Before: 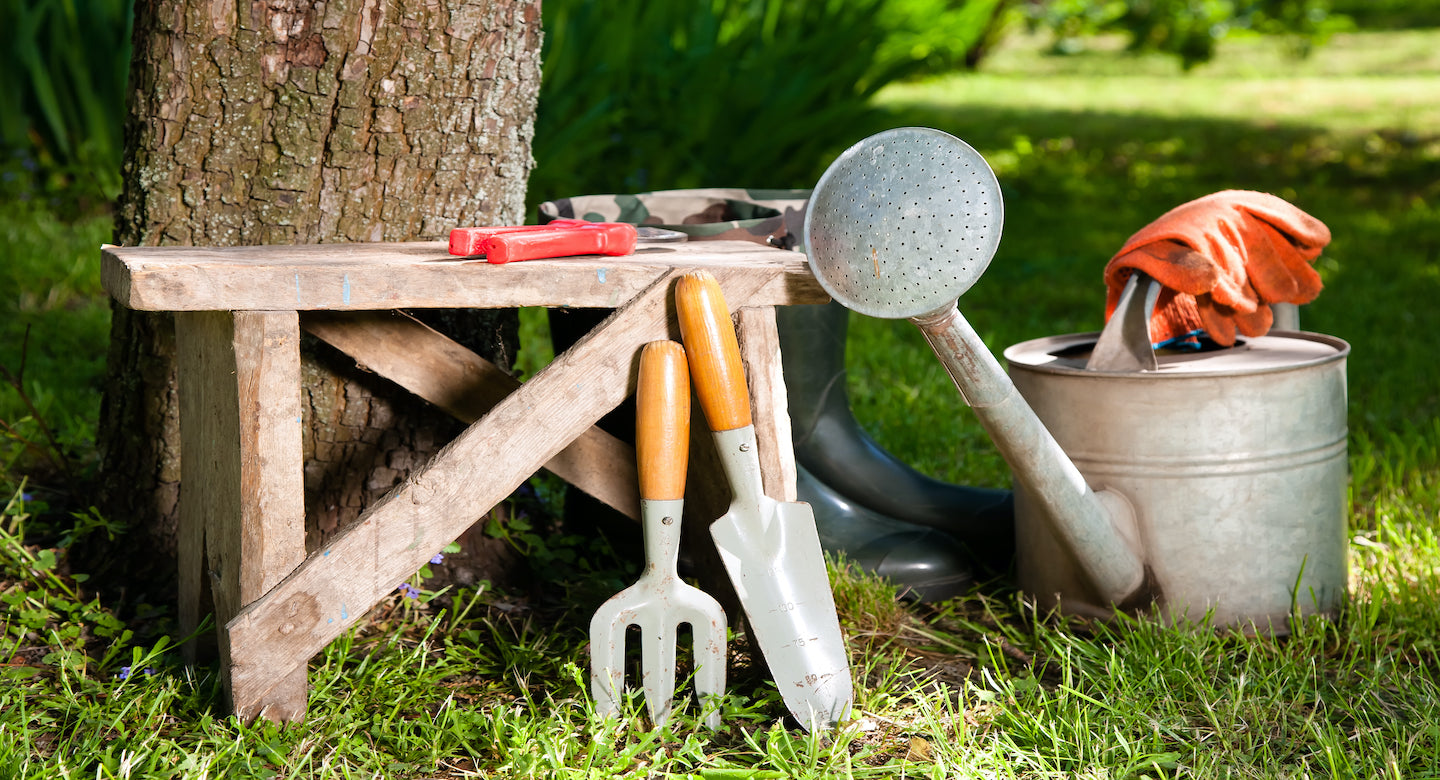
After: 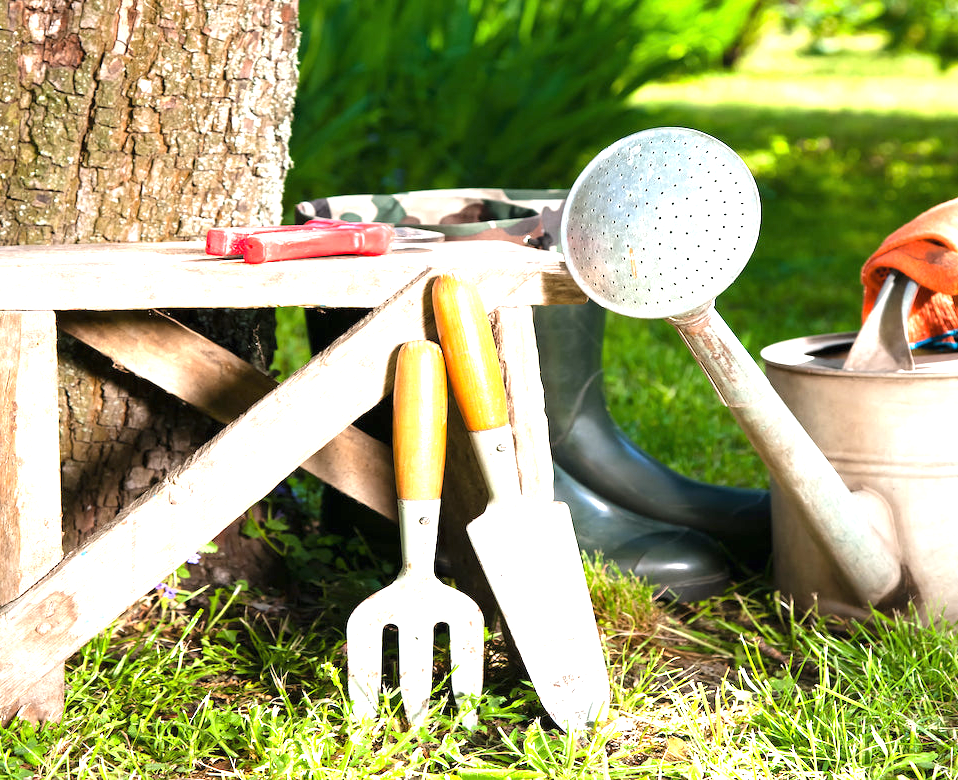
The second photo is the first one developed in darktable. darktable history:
crop: left 16.899%, right 16.556%
exposure: black level correction 0, exposure 1.2 EV, compensate exposure bias true, compensate highlight preservation false
